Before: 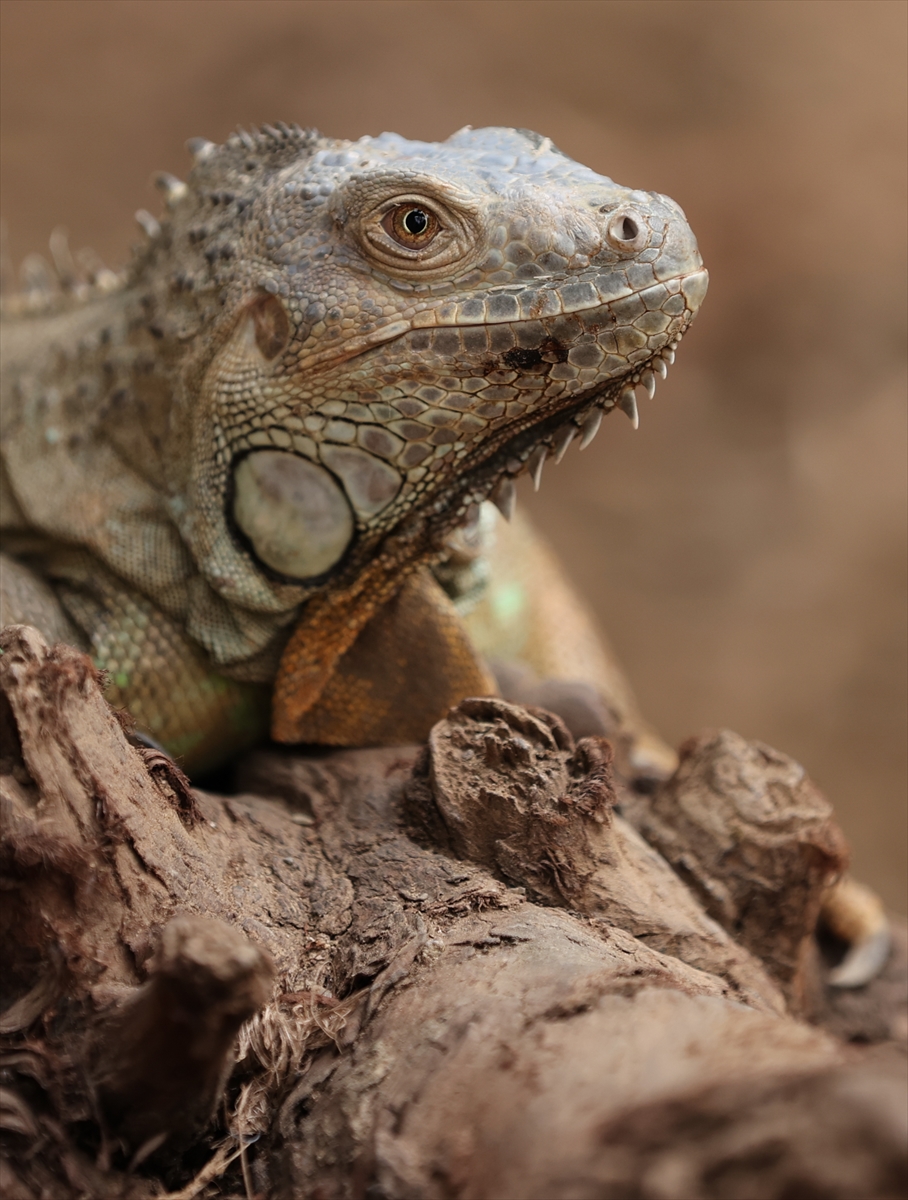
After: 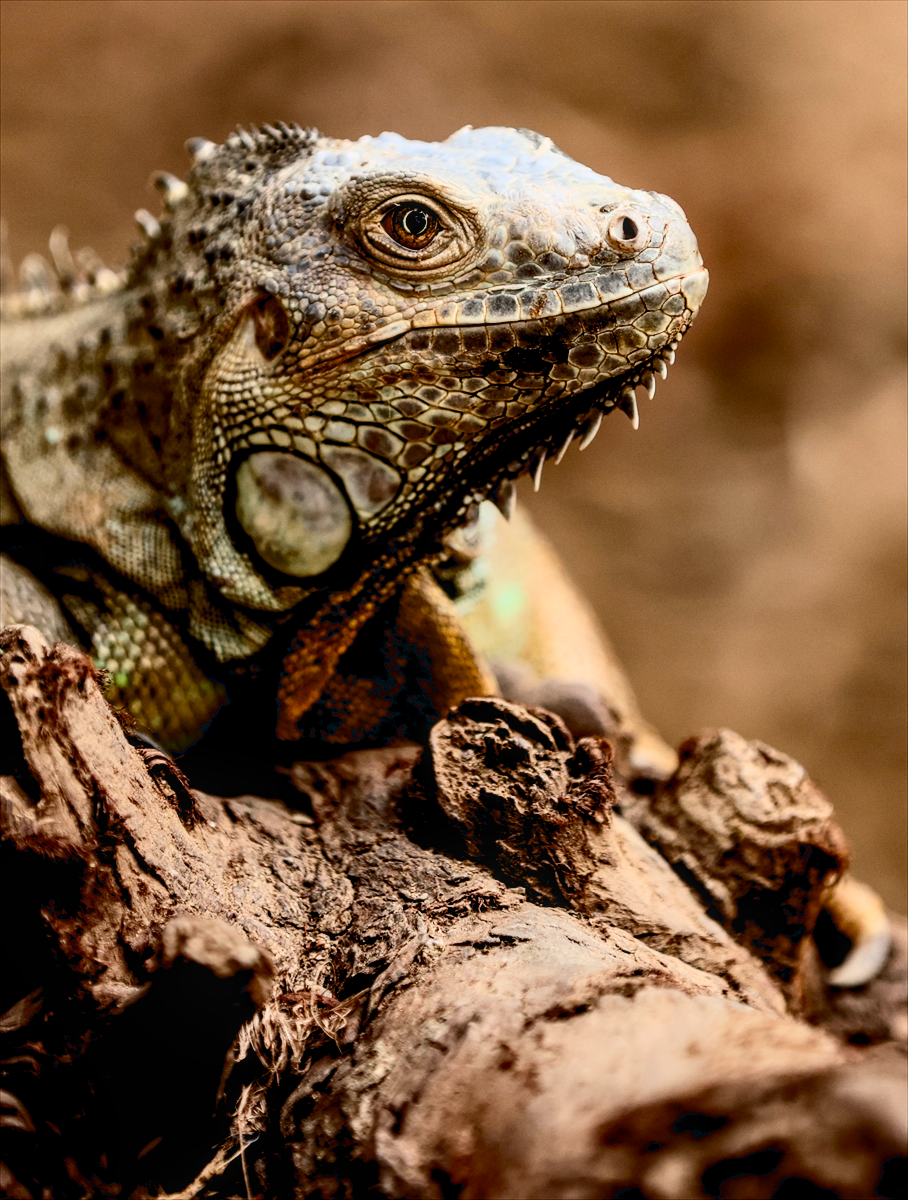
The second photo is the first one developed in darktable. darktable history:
local contrast: on, module defaults
contrast brightness saturation: contrast 0.408, brightness 0.051, saturation 0.246
exposure: black level correction 0.031, exposure 0.313 EV, compensate highlight preservation false
filmic rgb: black relative exposure -16 EV, white relative exposure 6.06 EV, hardness 5.23, color science v6 (2022)
